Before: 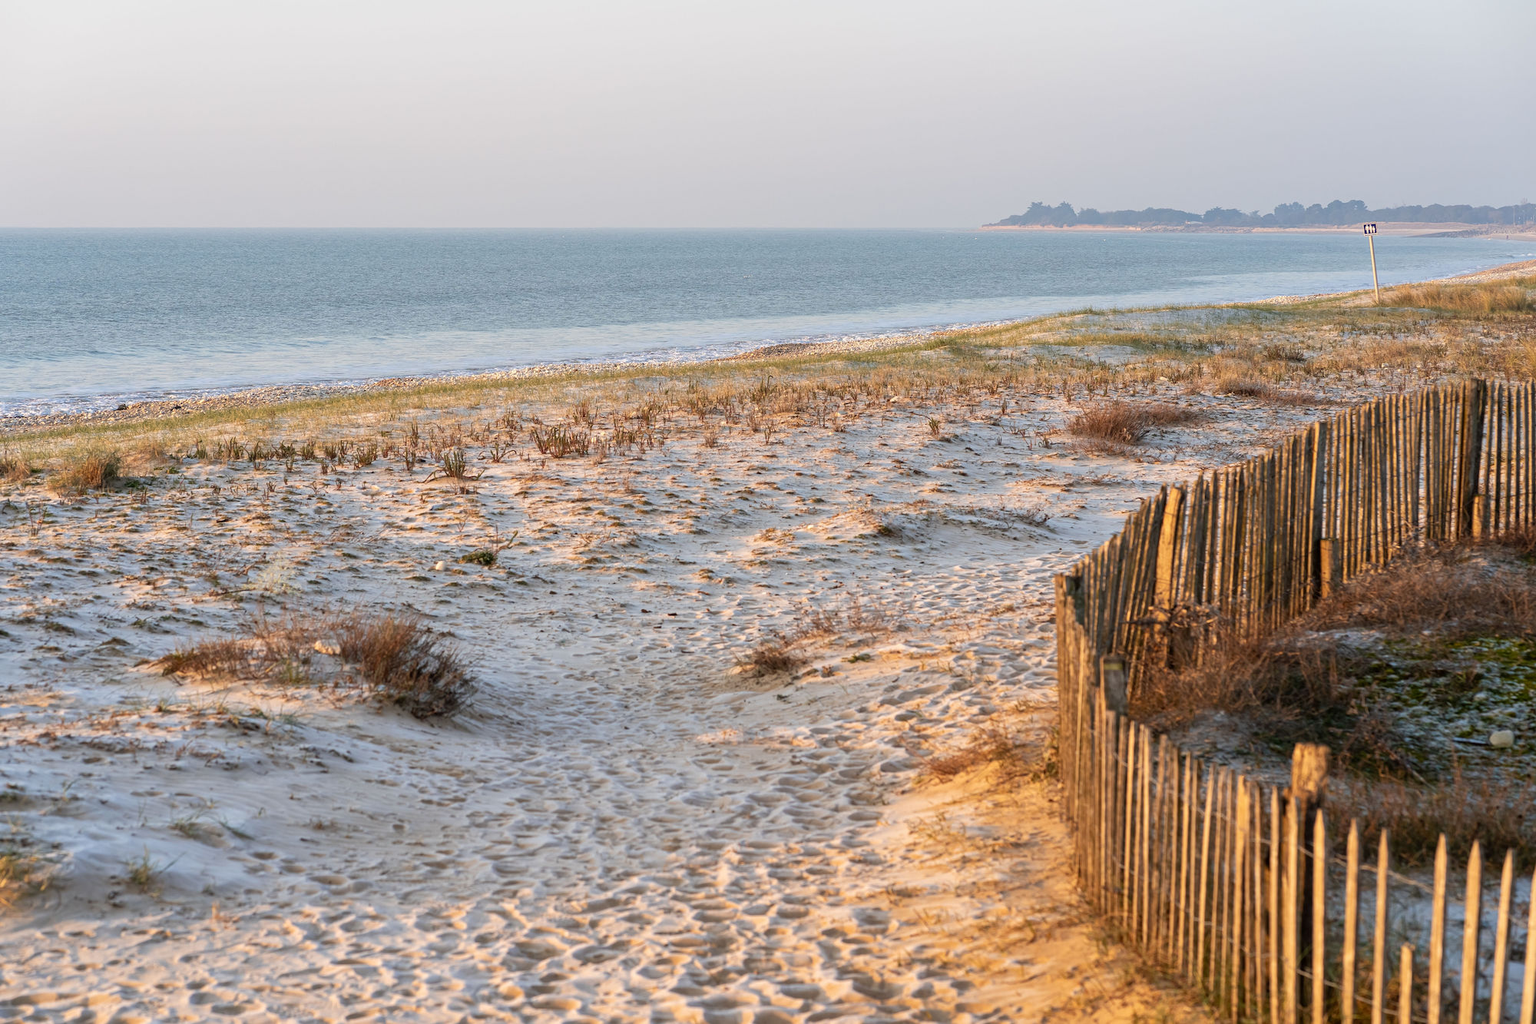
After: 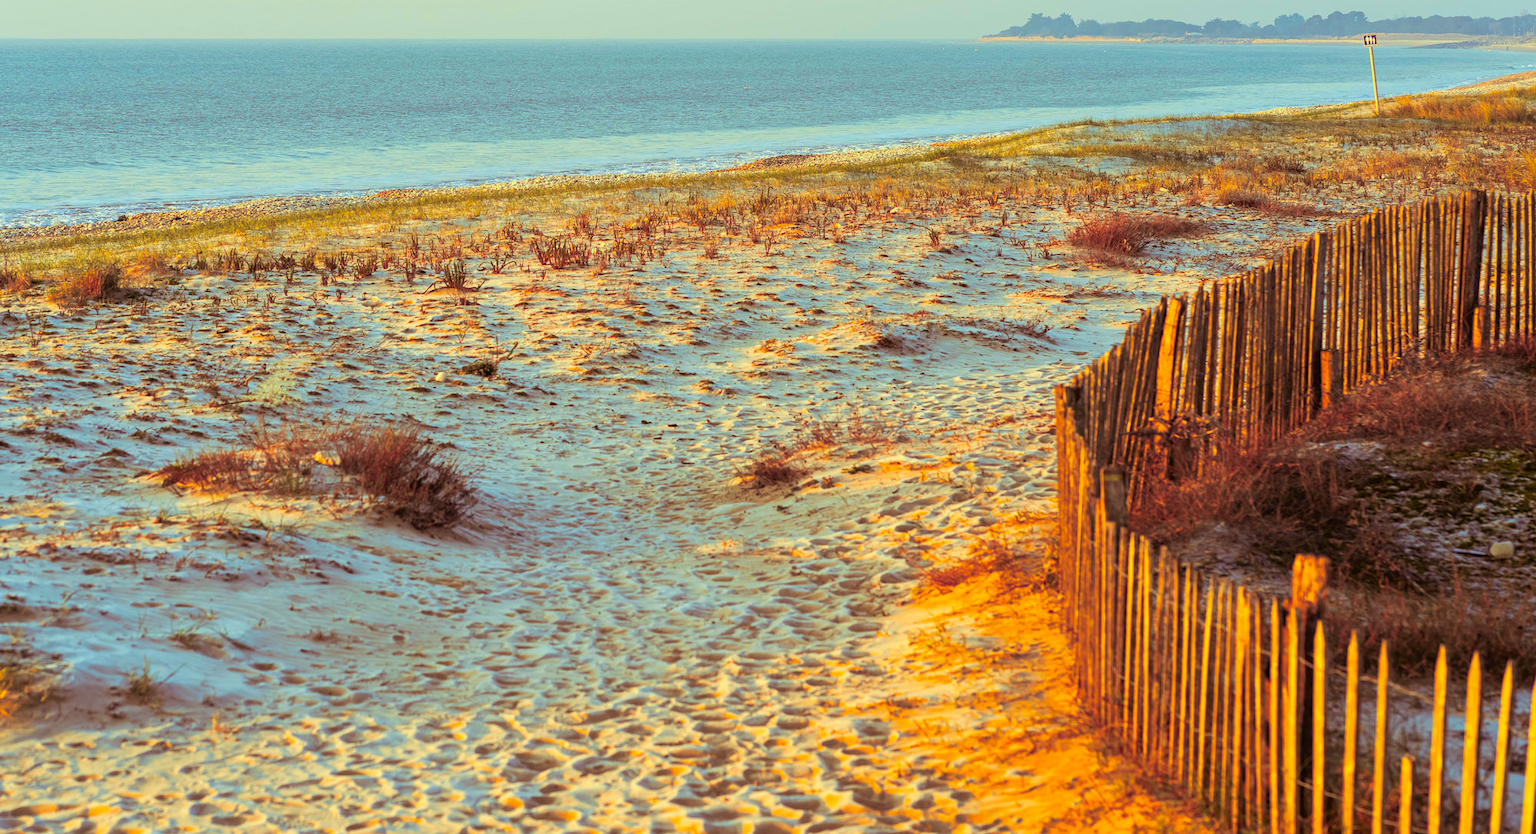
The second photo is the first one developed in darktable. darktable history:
tone curve: curves: ch0 [(0, 0.024) (0.119, 0.146) (0.474, 0.485) (0.718, 0.739) (0.817, 0.839) (1, 0.998)]; ch1 [(0, 0) (0.377, 0.416) (0.439, 0.451) (0.477, 0.485) (0.501, 0.503) (0.538, 0.544) (0.58, 0.613) (0.664, 0.7) (0.783, 0.804) (1, 1)]; ch2 [(0, 0) (0.38, 0.405) (0.463, 0.456) (0.498, 0.497) (0.524, 0.535) (0.578, 0.576) (0.648, 0.665) (1, 1)], color space Lab, independent channels, preserve colors none
color correction: highlights a* -10.77, highlights b* 9.8, saturation 1.72
crop and rotate: top 18.507%
split-toning: highlights › hue 180°
